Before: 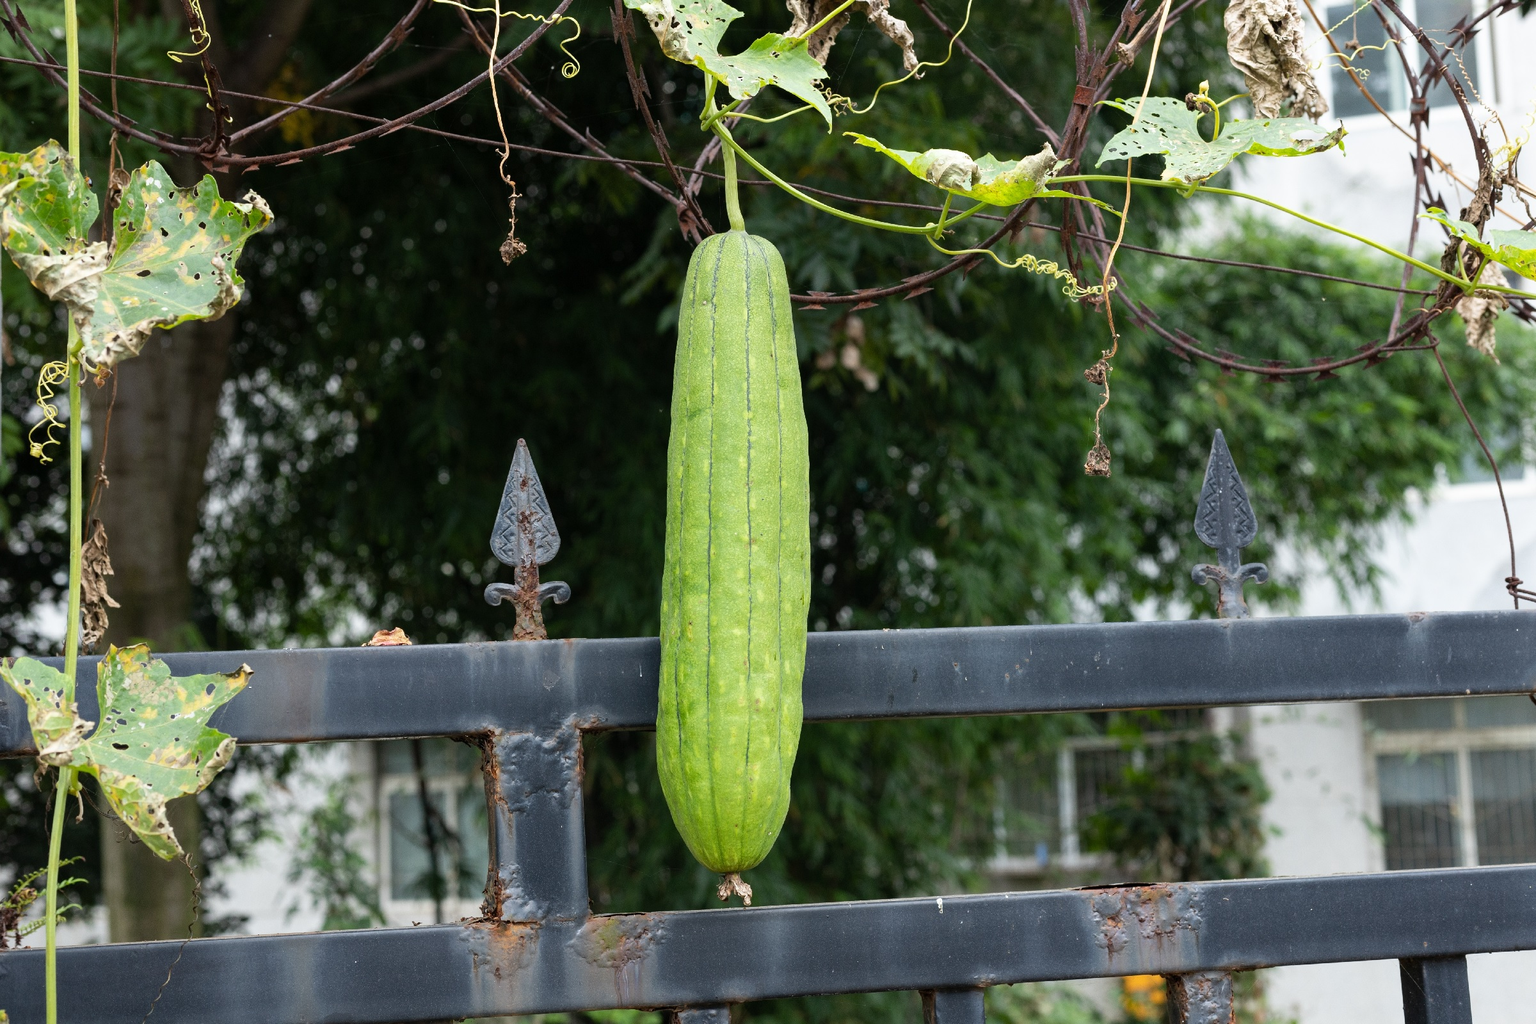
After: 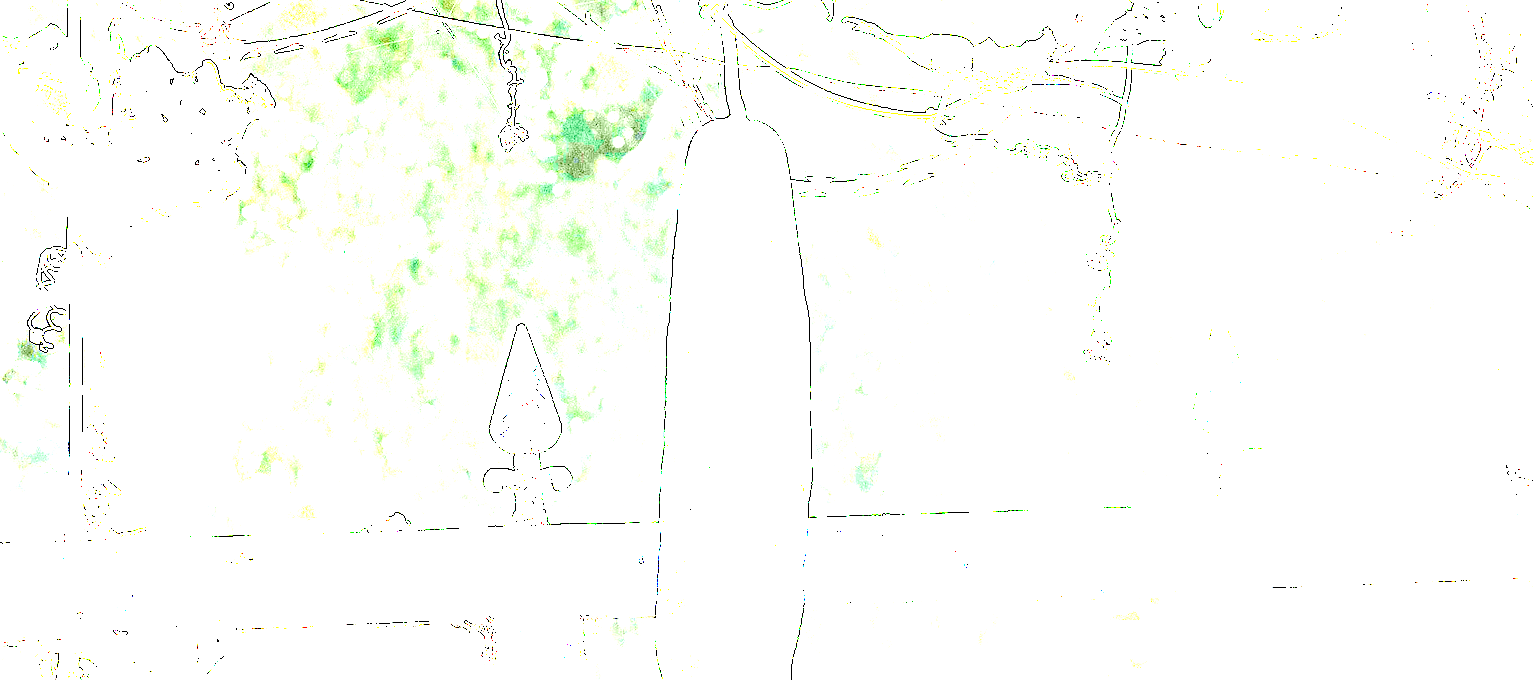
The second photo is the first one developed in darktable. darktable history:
tone equalizer: -8 EV -1.09 EV, -7 EV -1.01 EV, -6 EV -0.864 EV, -5 EV -0.604 EV, -3 EV 0.557 EV, -2 EV 0.875 EV, -1 EV 1 EV, +0 EV 1.07 EV, edges refinement/feathering 500, mask exposure compensation -1.57 EV, preserve details no
sharpen: on, module defaults
crop: top 11.137%, bottom 22.306%
exposure: exposure 7.972 EV, compensate highlight preservation false
haze removal: strength -0.05, adaptive false
